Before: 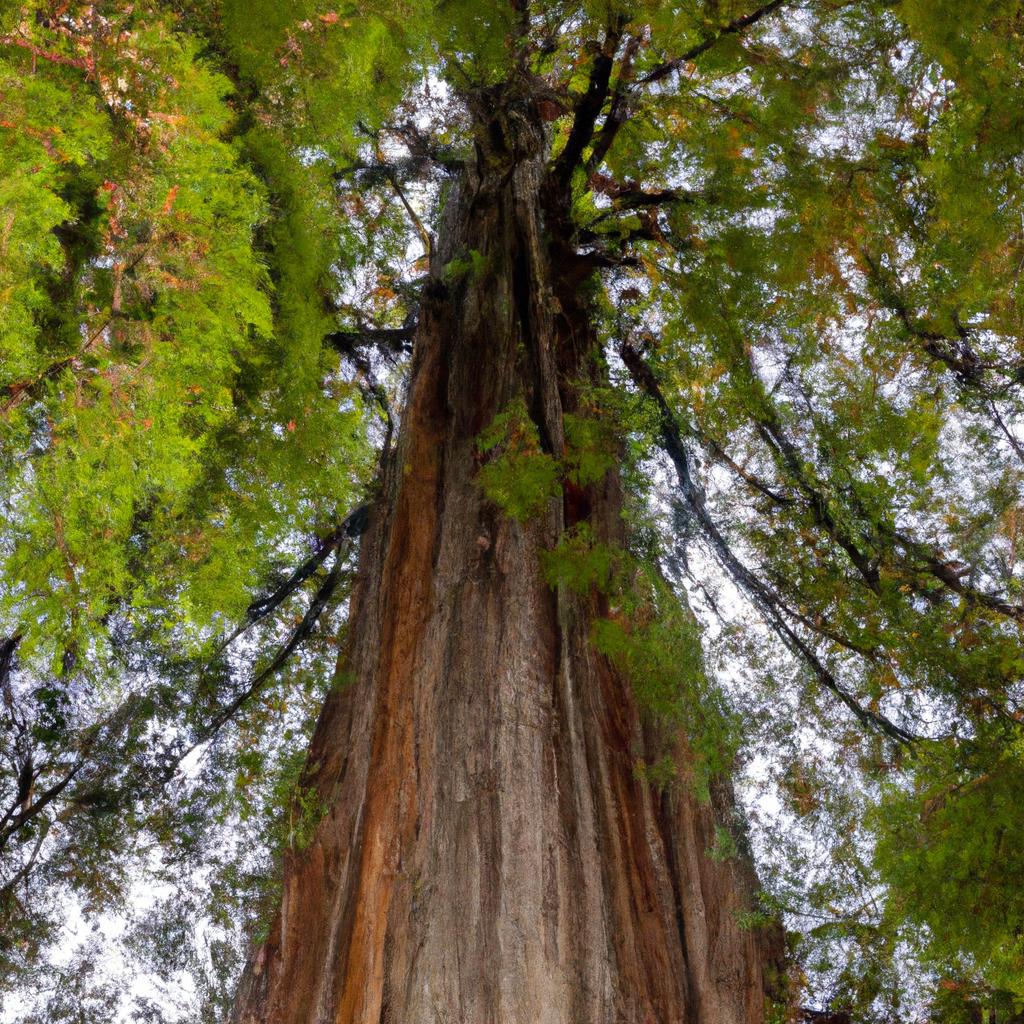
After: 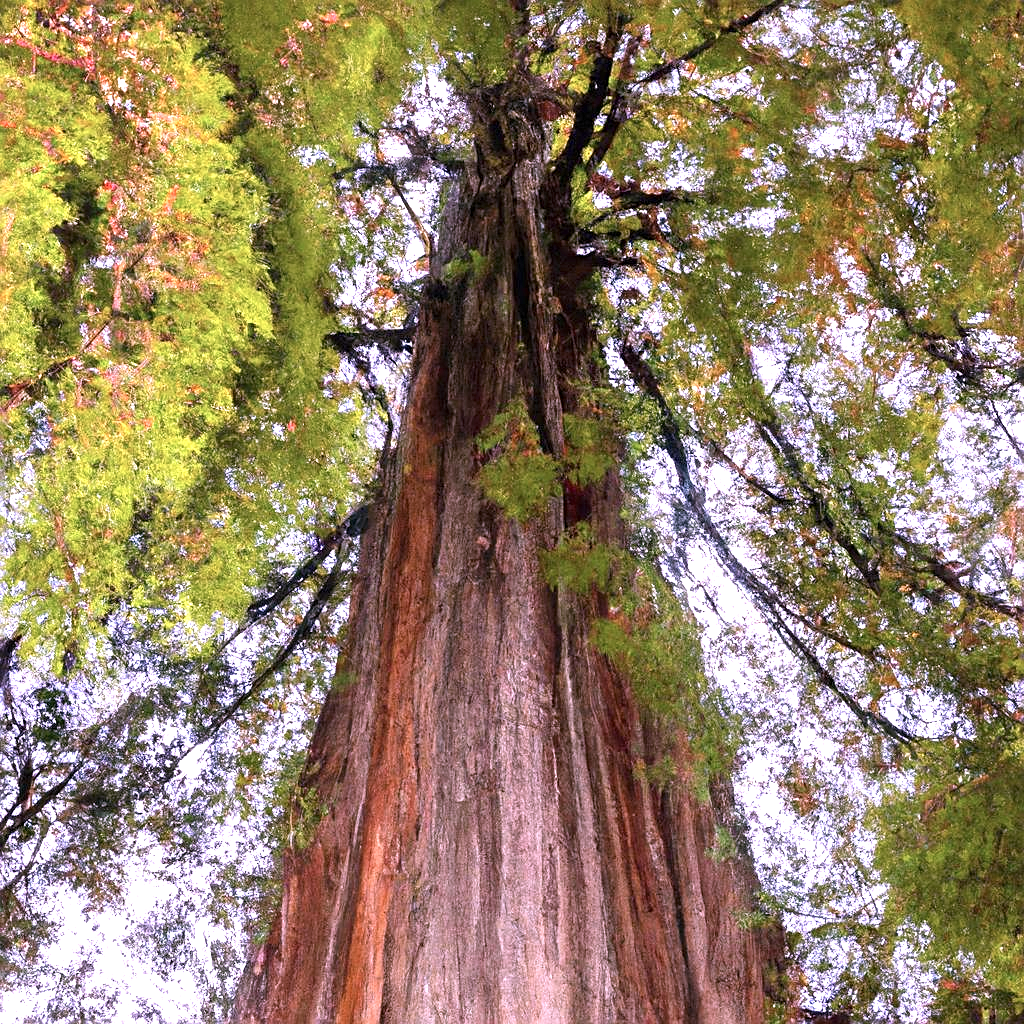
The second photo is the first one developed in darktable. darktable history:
sharpen: on, module defaults
exposure: black level correction 0, exposure 1.104 EV, compensate highlight preservation false
color correction: highlights a* 16.2, highlights b* -20.27
